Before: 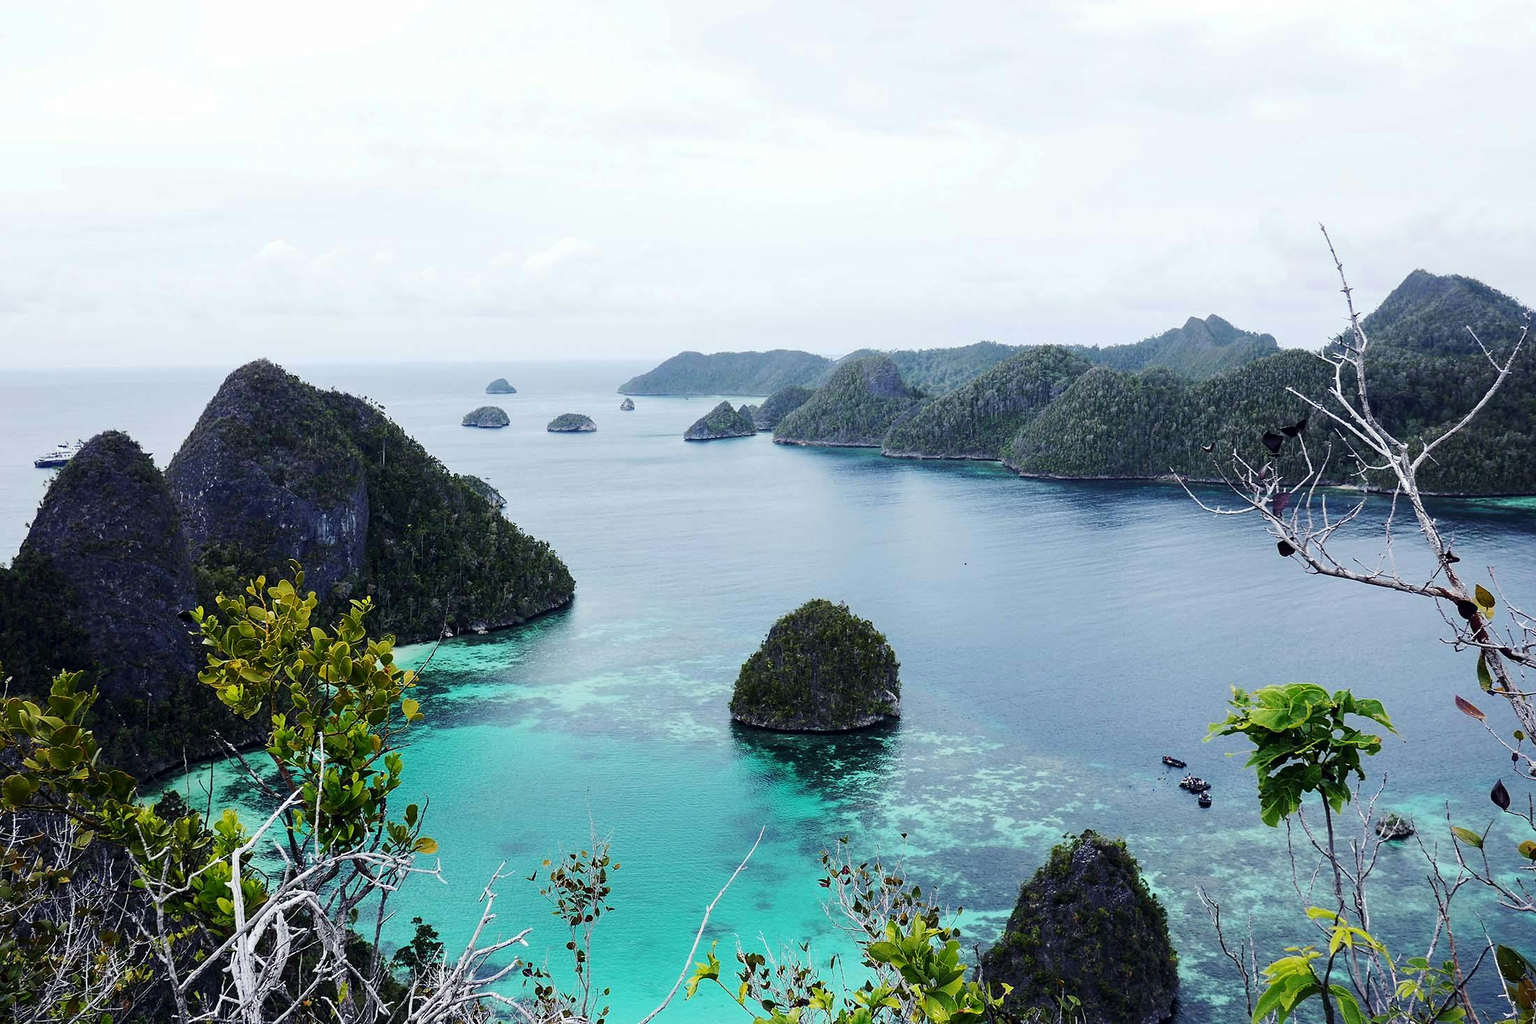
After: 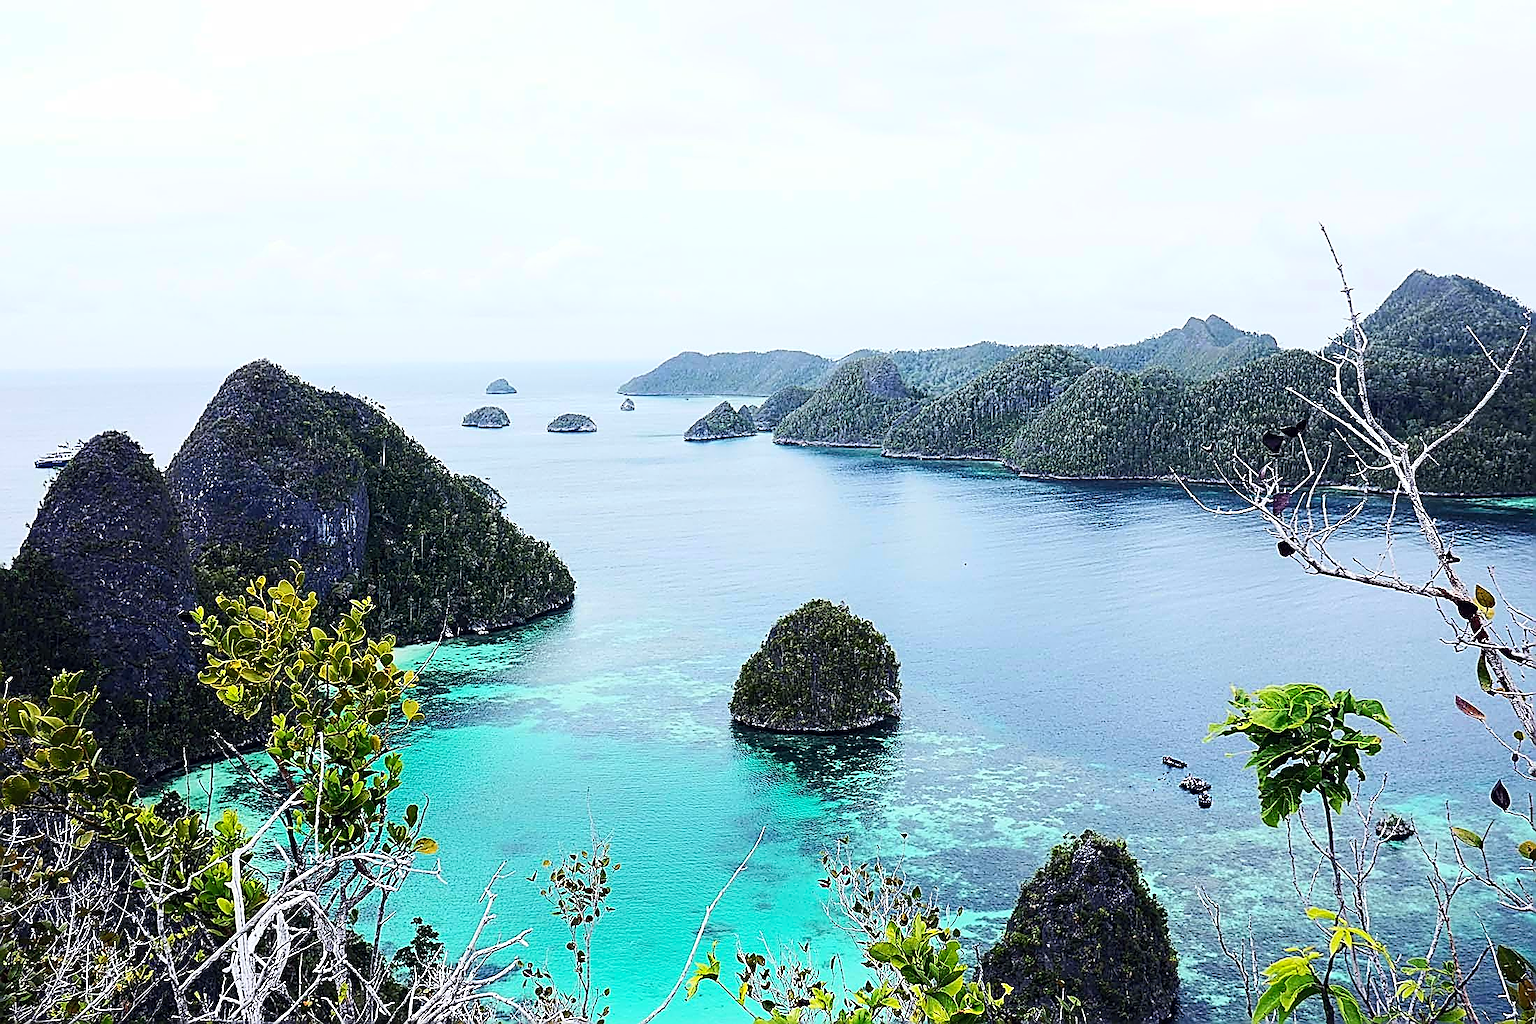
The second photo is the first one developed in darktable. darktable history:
contrast brightness saturation: contrast 0.202, brightness 0.169, saturation 0.216
sharpen: amount 1.998
